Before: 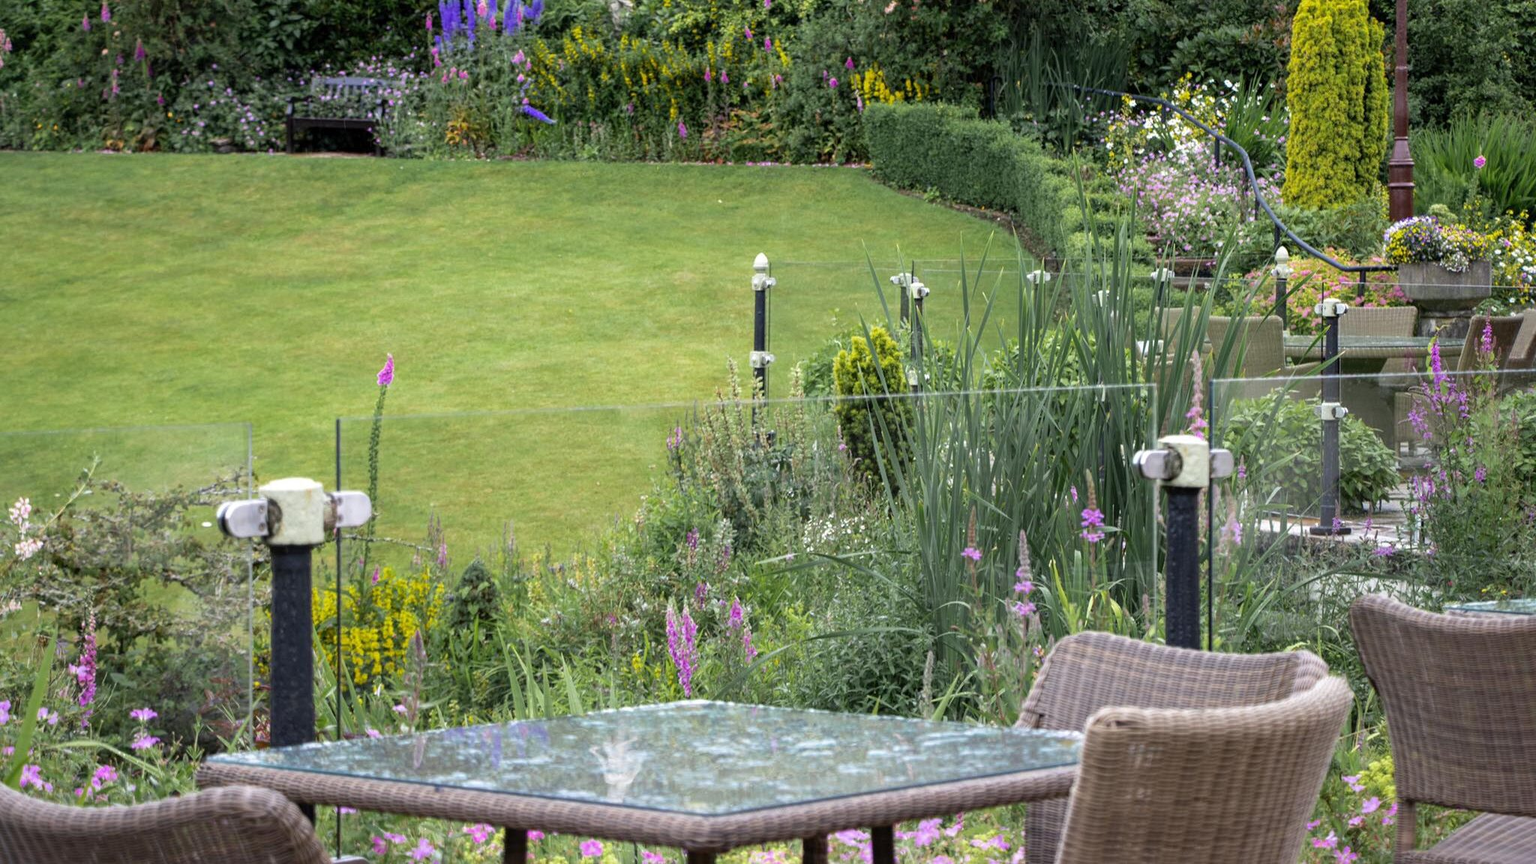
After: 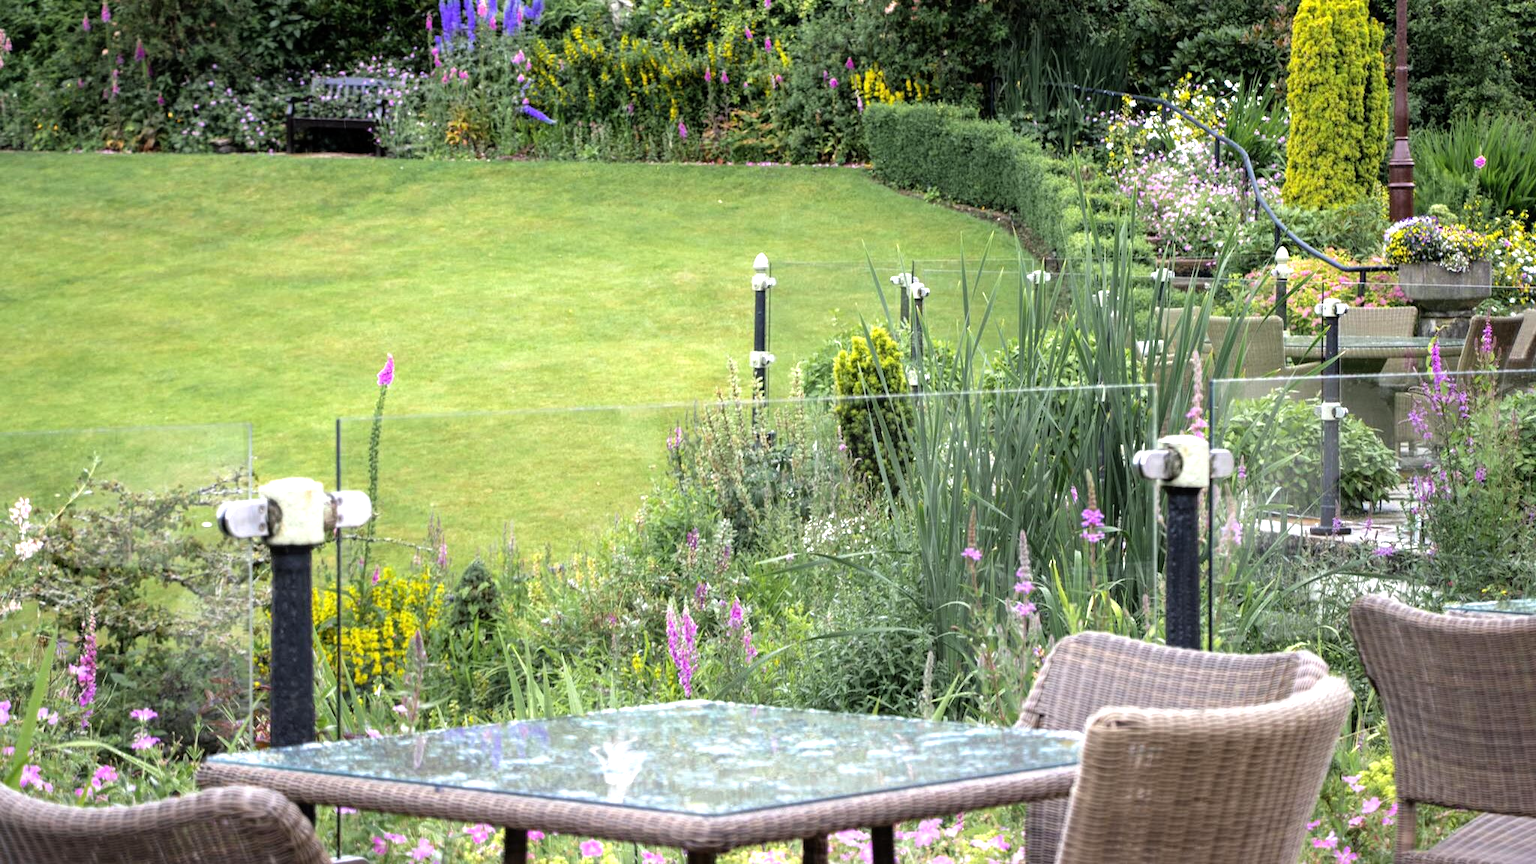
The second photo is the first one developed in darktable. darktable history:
tone equalizer: -8 EV -0.754 EV, -7 EV -0.739 EV, -6 EV -0.632 EV, -5 EV -0.362 EV, -3 EV 0.383 EV, -2 EV 0.6 EV, -1 EV 0.679 EV, +0 EV 0.739 EV
